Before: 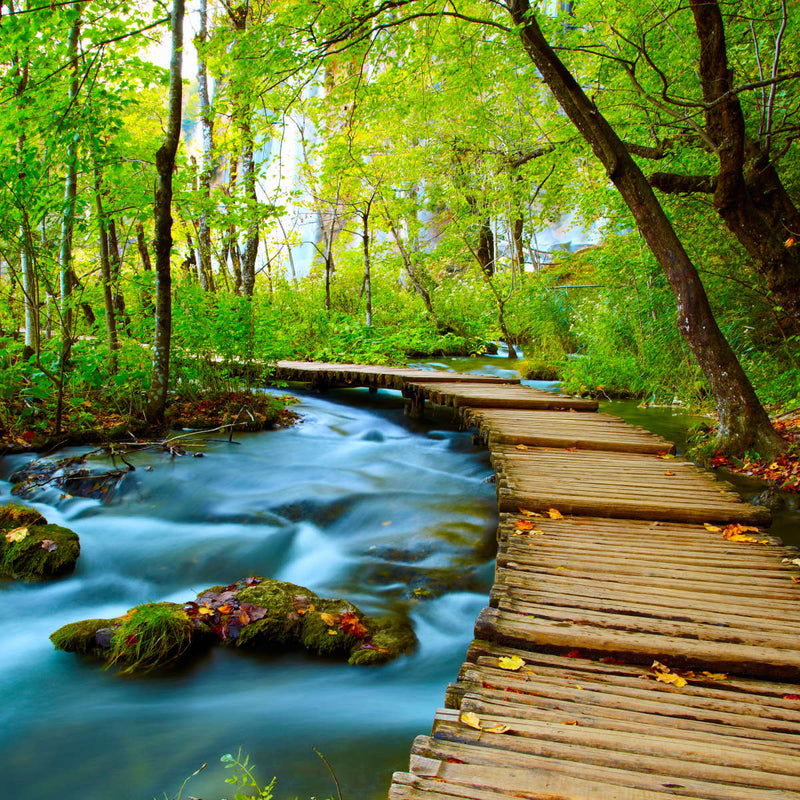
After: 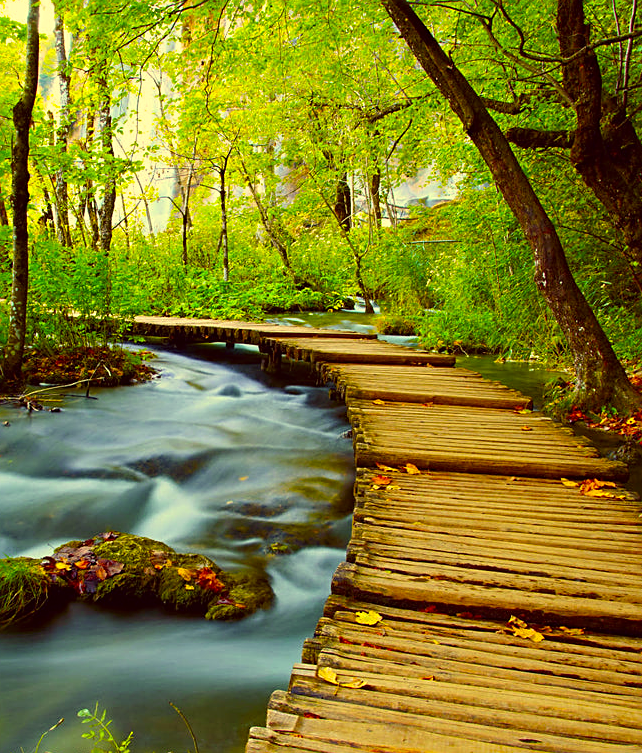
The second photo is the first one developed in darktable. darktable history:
color correction: highlights a* -0.482, highlights b* 40, shadows a* 9.8, shadows b* -0.161
sharpen: on, module defaults
crop and rotate: left 17.959%, top 5.771%, right 1.742%
